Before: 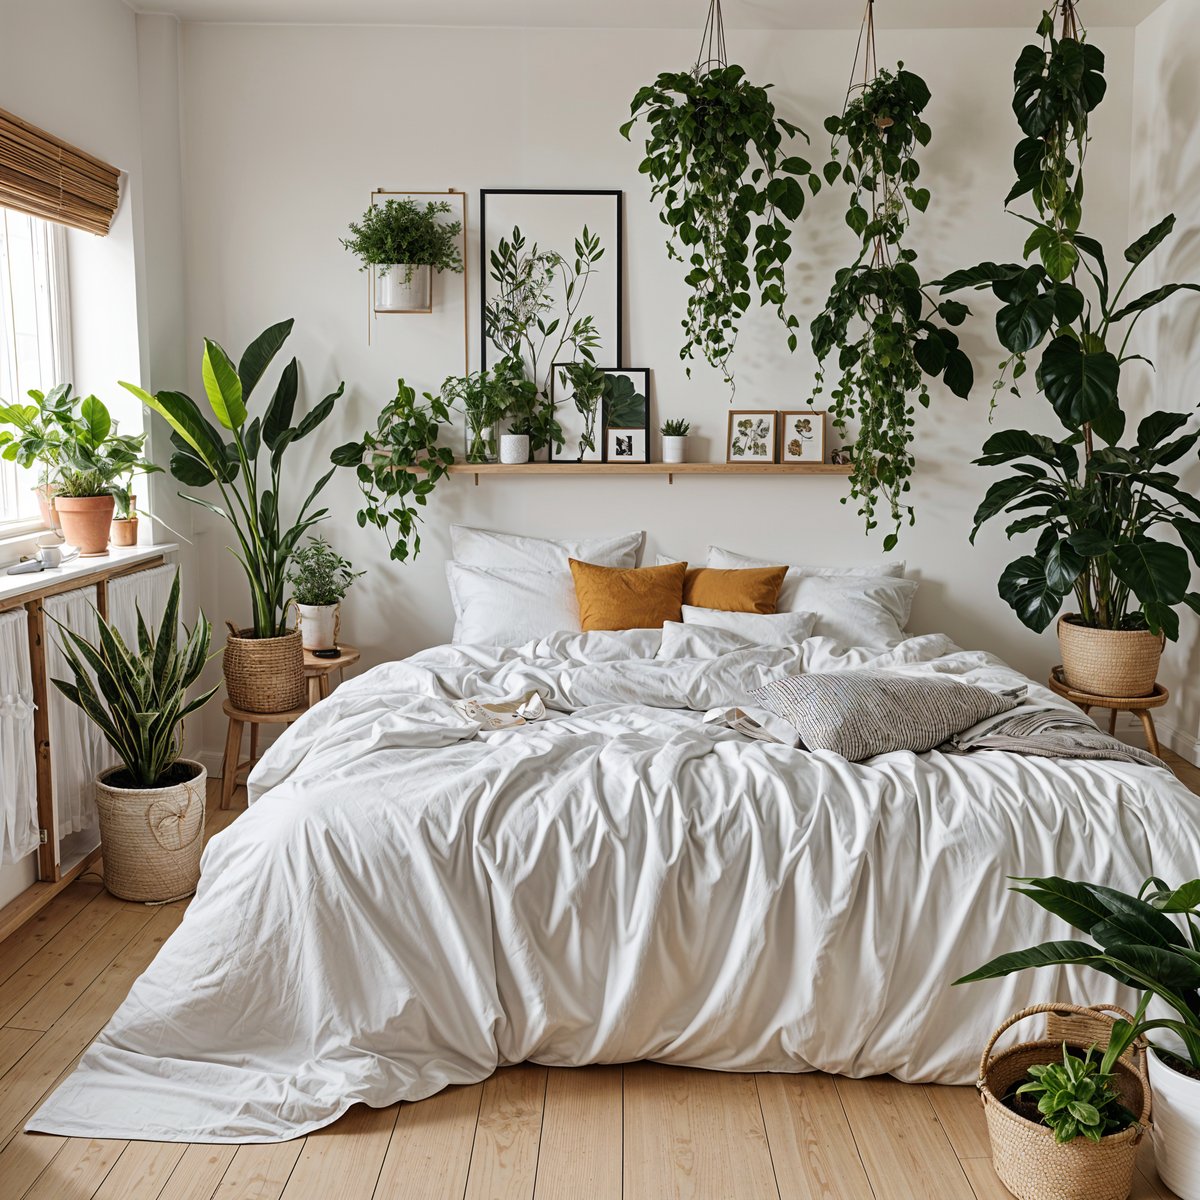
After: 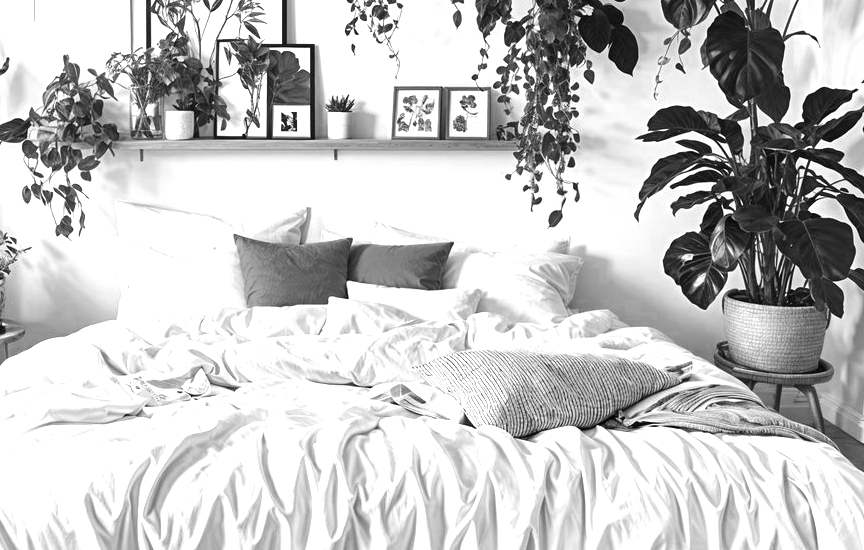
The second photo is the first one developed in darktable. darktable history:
color zones: curves: ch0 [(0.11, 0.396) (0.195, 0.36) (0.25, 0.5) (0.303, 0.412) (0.357, 0.544) (0.75, 0.5) (0.967, 0.328)]; ch1 [(0, 0.468) (0.112, 0.512) (0.202, 0.6) (0.25, 0.5) (0.307, 0.352) (0.357, 0.544) (0.75, 0.5) (0.963, 0.524)]
exposure: black level correction 0, exposure 1.1 EV, compensate exposure bias true, compensate highlight preservation false
monochrome: on, module defaults
crop and rotate: left 27.938%, top 27.046%, bottom 27.046%
white balance: red 0.967, blue 1.119, emerald 0.756
